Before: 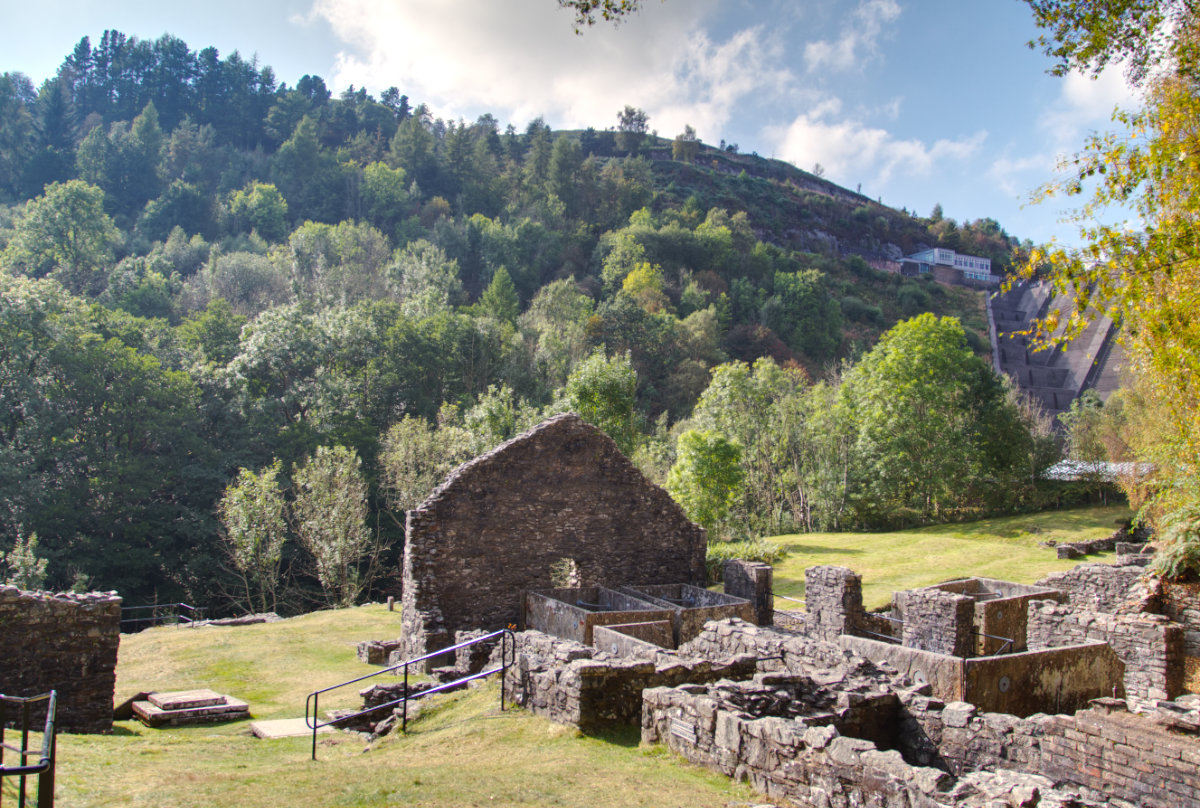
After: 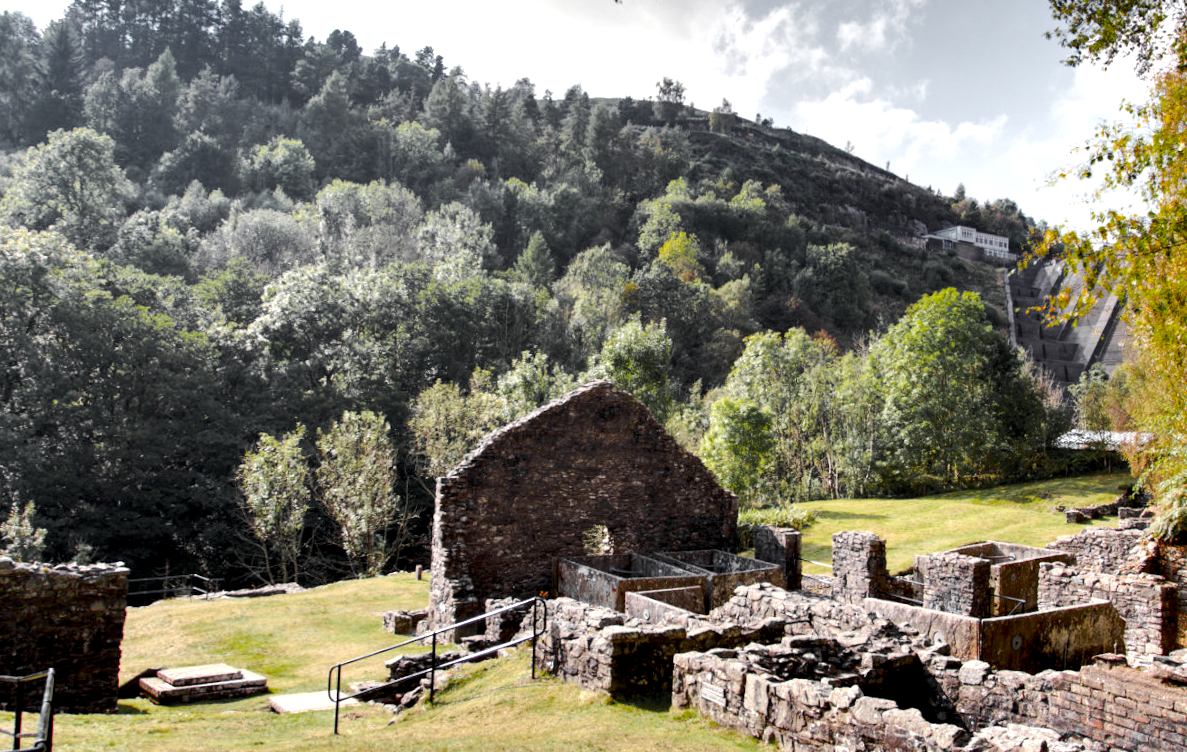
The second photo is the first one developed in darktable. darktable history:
color zones: curves: ch0 [(0.004, 0.388) (0.125, 0.392) (0.25, 0.404) (0.375, 0.5) (0.5, 0.5) (0.625, 0.5) (0.75, 0.5) (0.875, 0.5)]; ch1 [(0, 0.5) (0.125, 0.5) (0.25, 0.5) (0.375, 0.124) (0.524, 0.124) (0.645, 0.128) (0.789, 0.132) (0.914, 0.096) (0.998, 0.068)]
exposure: black level correction 0.016, exposure -0.009 EV, compensate highlight preservation false
tone equalizer: -8 EV -0.75 EV, -7 EV -0.7 EV, -6 EV -0.6 EV, -5 EV -0.4 EV, -3 EV 0.4 EV, -2 EV 0.6 EV, -1 EV 0.7 EV, +0 EV 0.75 EV, edges refinement/feathering 500, mask exposure compensation -1.57 EV, preserve details no
tone curve: curves: ch0 [(0, 0) (0.003, 0.003) (0.011, 0.011) (0.025, 0.025) (0.044, 0.044) (0.069, 0.069) (0.1, 0.099) (0.136, 0.135) (0.177, 0.177) (0.224, 0.224) (0.277, 0.276) (0.335, 0.334) (0.399, 0.398) (0.468, 0.467) (0.543, 0.565) (0.623, 0.641) (0.709, 0.723) (0.801, 0.81) (0.898, 0.902) (1, 1)], preserve colors none
rotate and perspective: rotation 0.679°, lens shift (horizontal) 0.136, crop left 0.009, crop right 0.991, crop top 0.078, crop bottom 0.95
